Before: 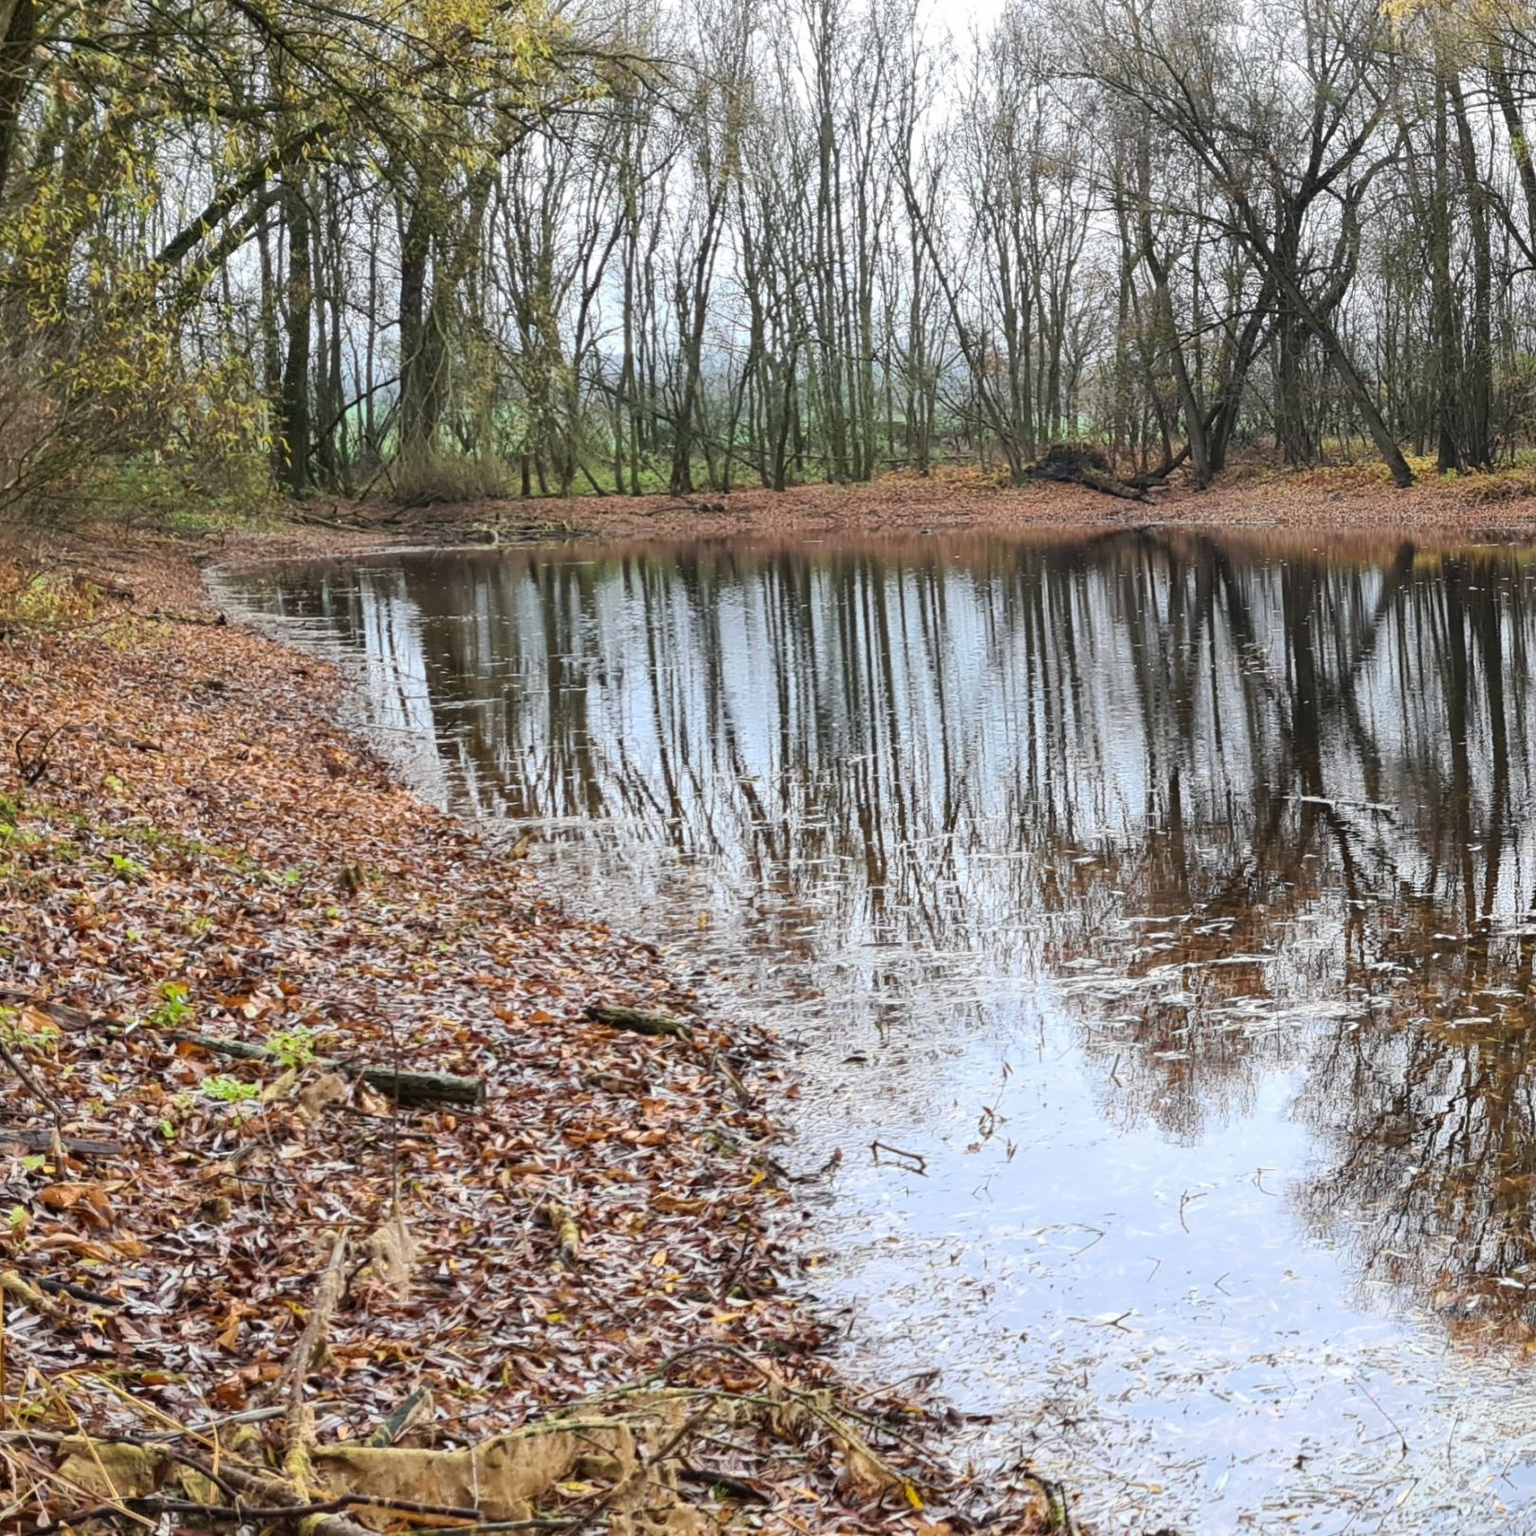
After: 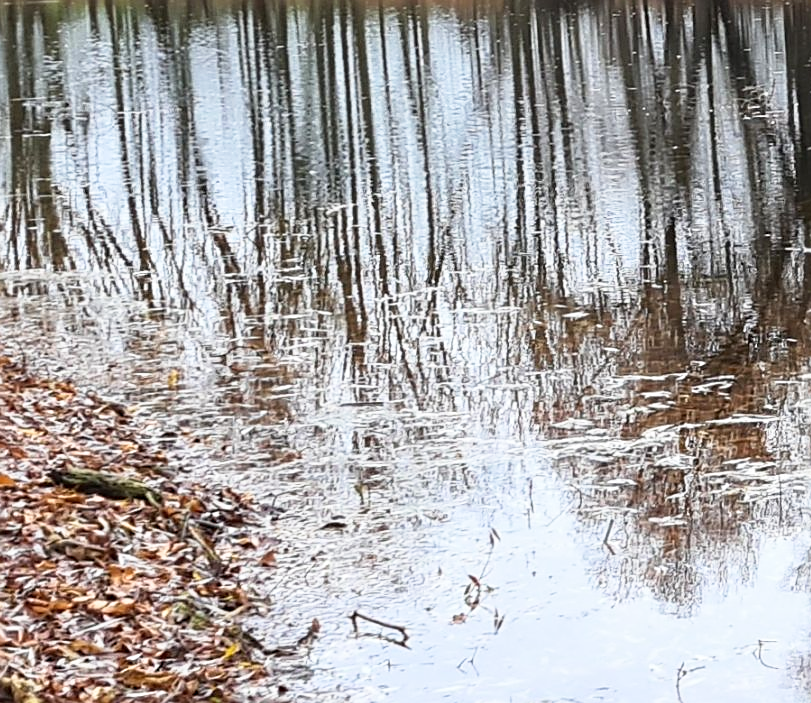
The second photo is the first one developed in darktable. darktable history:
tone curve: curves: ch0 [(0, 0) (0.003, 0.003) (0.011, 0.012) (0.025, 0.027) (0.044, 0.048) (0.069, 0.075) (0.1, 0.108) (0.136, 0.147) (0.177, 0.192) (0.224, 0.243) (0.277, 0.3) (0.335, 0.363) (0.399, 0.433) (0.468, 0.508) (0.543, 0.589) (0.623, 0.676) (0.709, 0.769) (0.801, 0.868) (0.898, 0.949) (1, 1)], preserve colors none
sharpen: on, module defaults
crop: left 35.074%, top 36.602%, right 14.824%, bottom 19.971%
